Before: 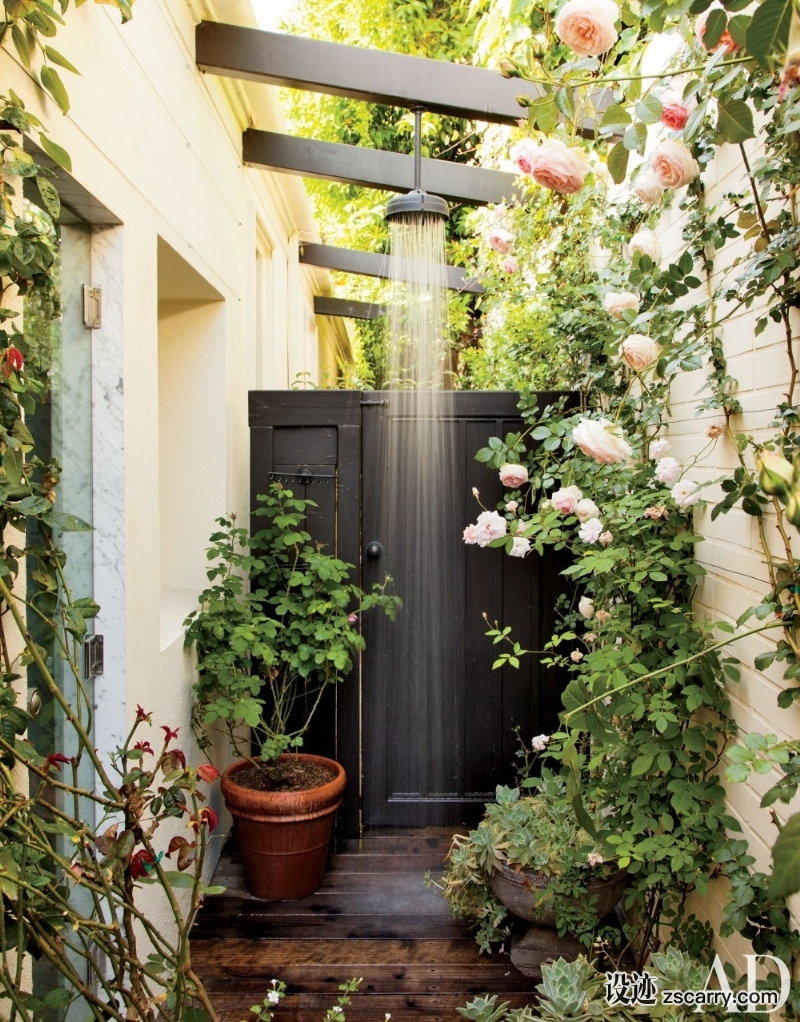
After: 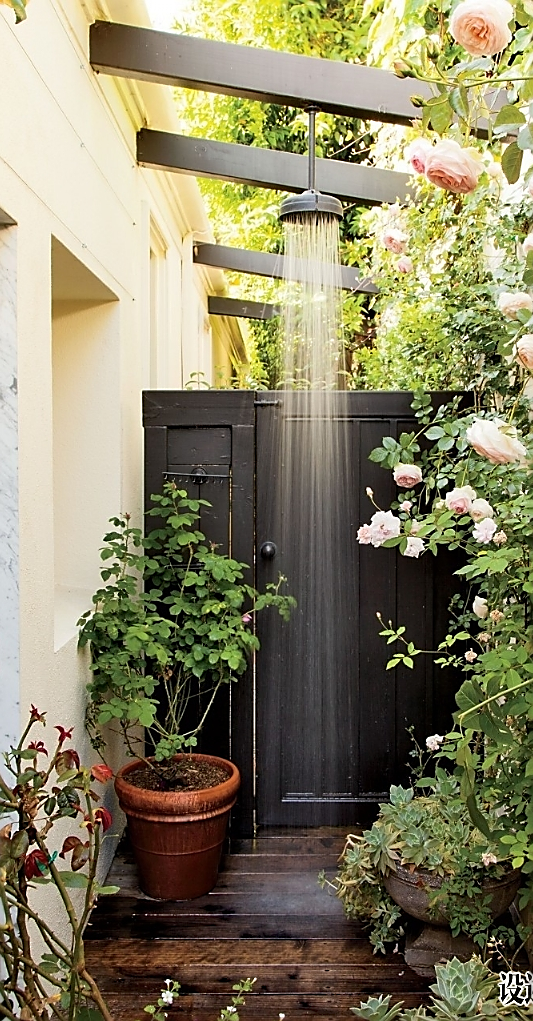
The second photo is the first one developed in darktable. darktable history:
crop and rotate: left 13.397%, right 19.938%
sharpen: radius 1.348, amount 1.234, threshold 0.78
